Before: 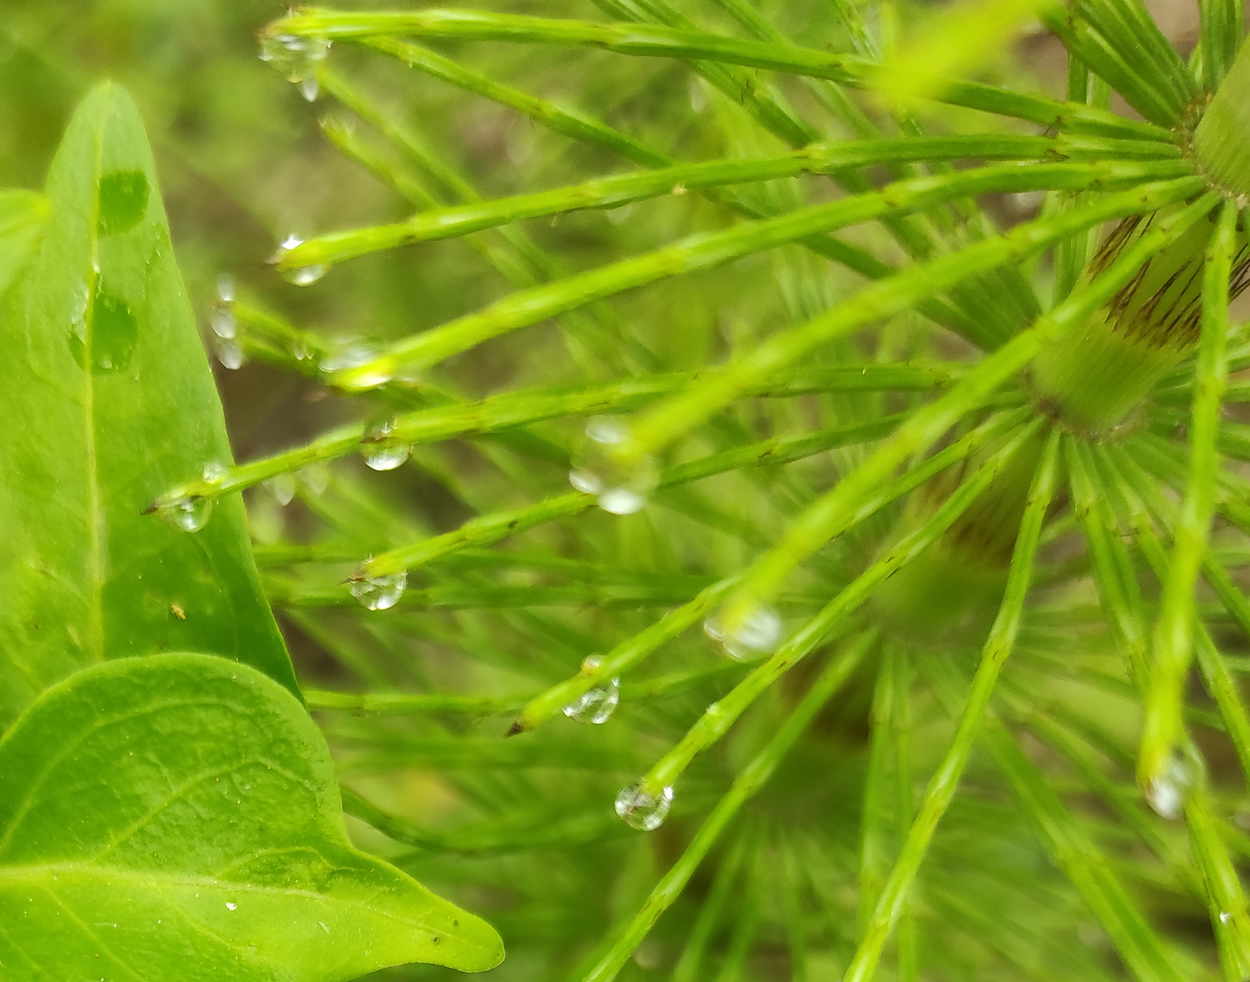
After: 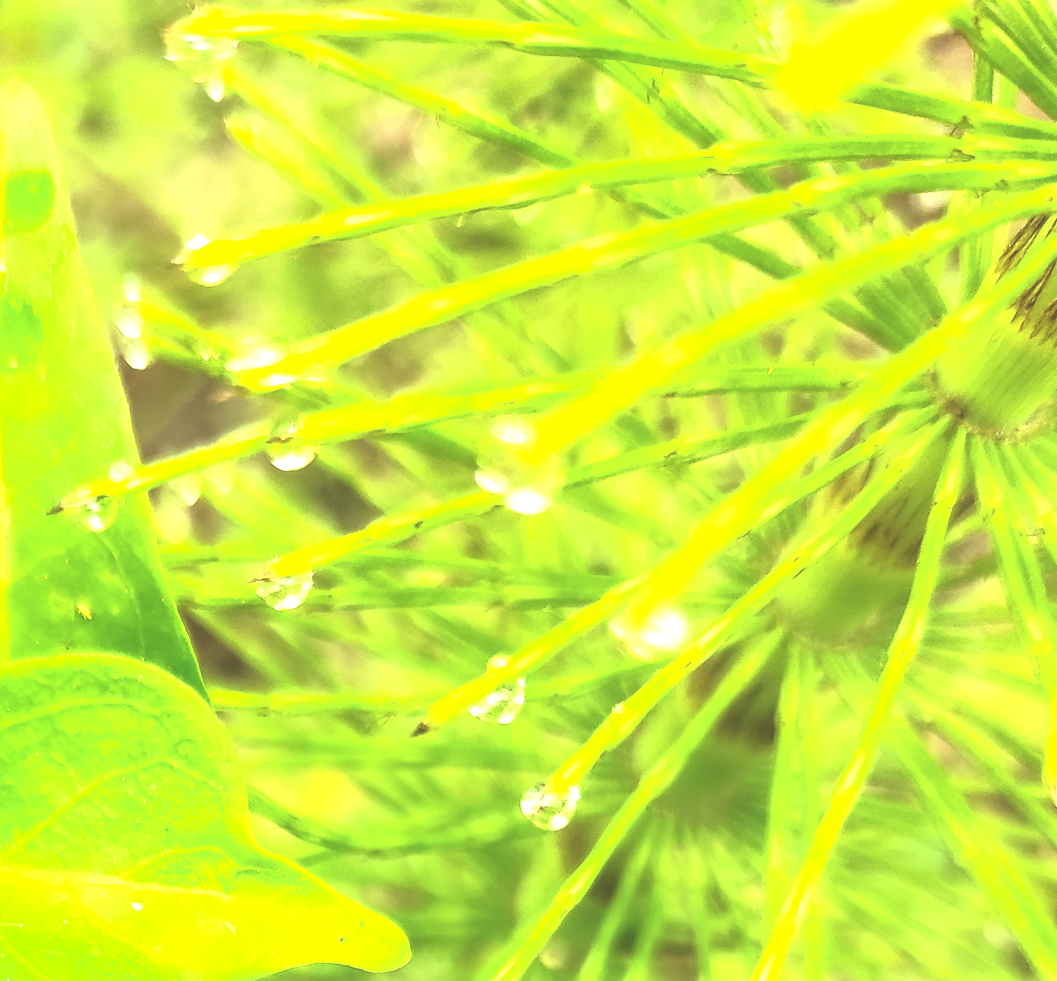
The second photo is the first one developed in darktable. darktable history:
color balance rgb: power › chroma 0.244%, power › hue 62.43°, perceptual saturation grading › global saturation 0.753%, global vibrance 24.077%
exposure: black level correction -0.024, exposure 1.397 EV, compensate highlight preservation false
local contrast: highlights 59%, detail 145%
tone curve: curves: ch0 [(0, 0) (0.003, 0.003) (0.011, 0.012) (0.025, 0.027) (0.044, 0.048) (0.069, 0.075) (0.1, 0.108) (0.136, 0.147) (0.177, 0.192) (0.224, 0.243) (0.277, 0.3) (0.335, 0.363) (0.399, 0.433) (0.468, 0.508) (0.543, 0.589) (0.623, 0.676) (0.709, 0.769) (0.801, 0.868) (0.898, 0.949) (1, 1)], color space Lab, independent channels, preserve colors none
crop: left 7.596%, right 7.812%
